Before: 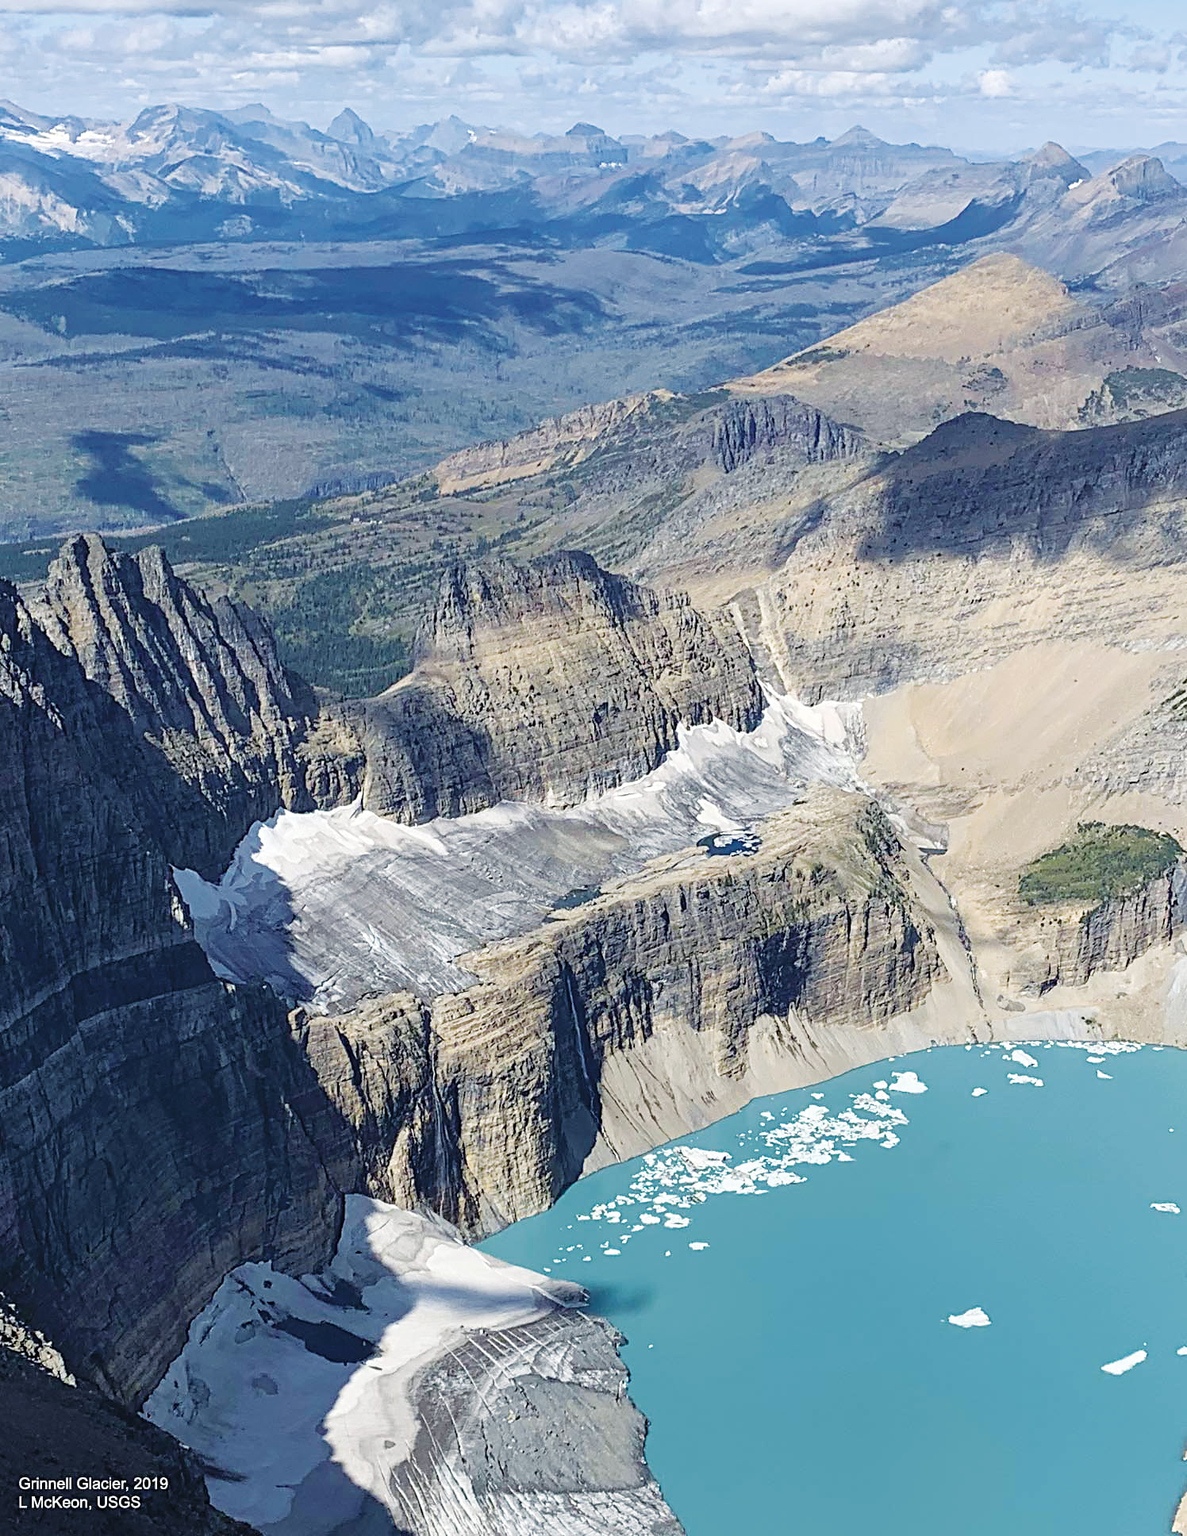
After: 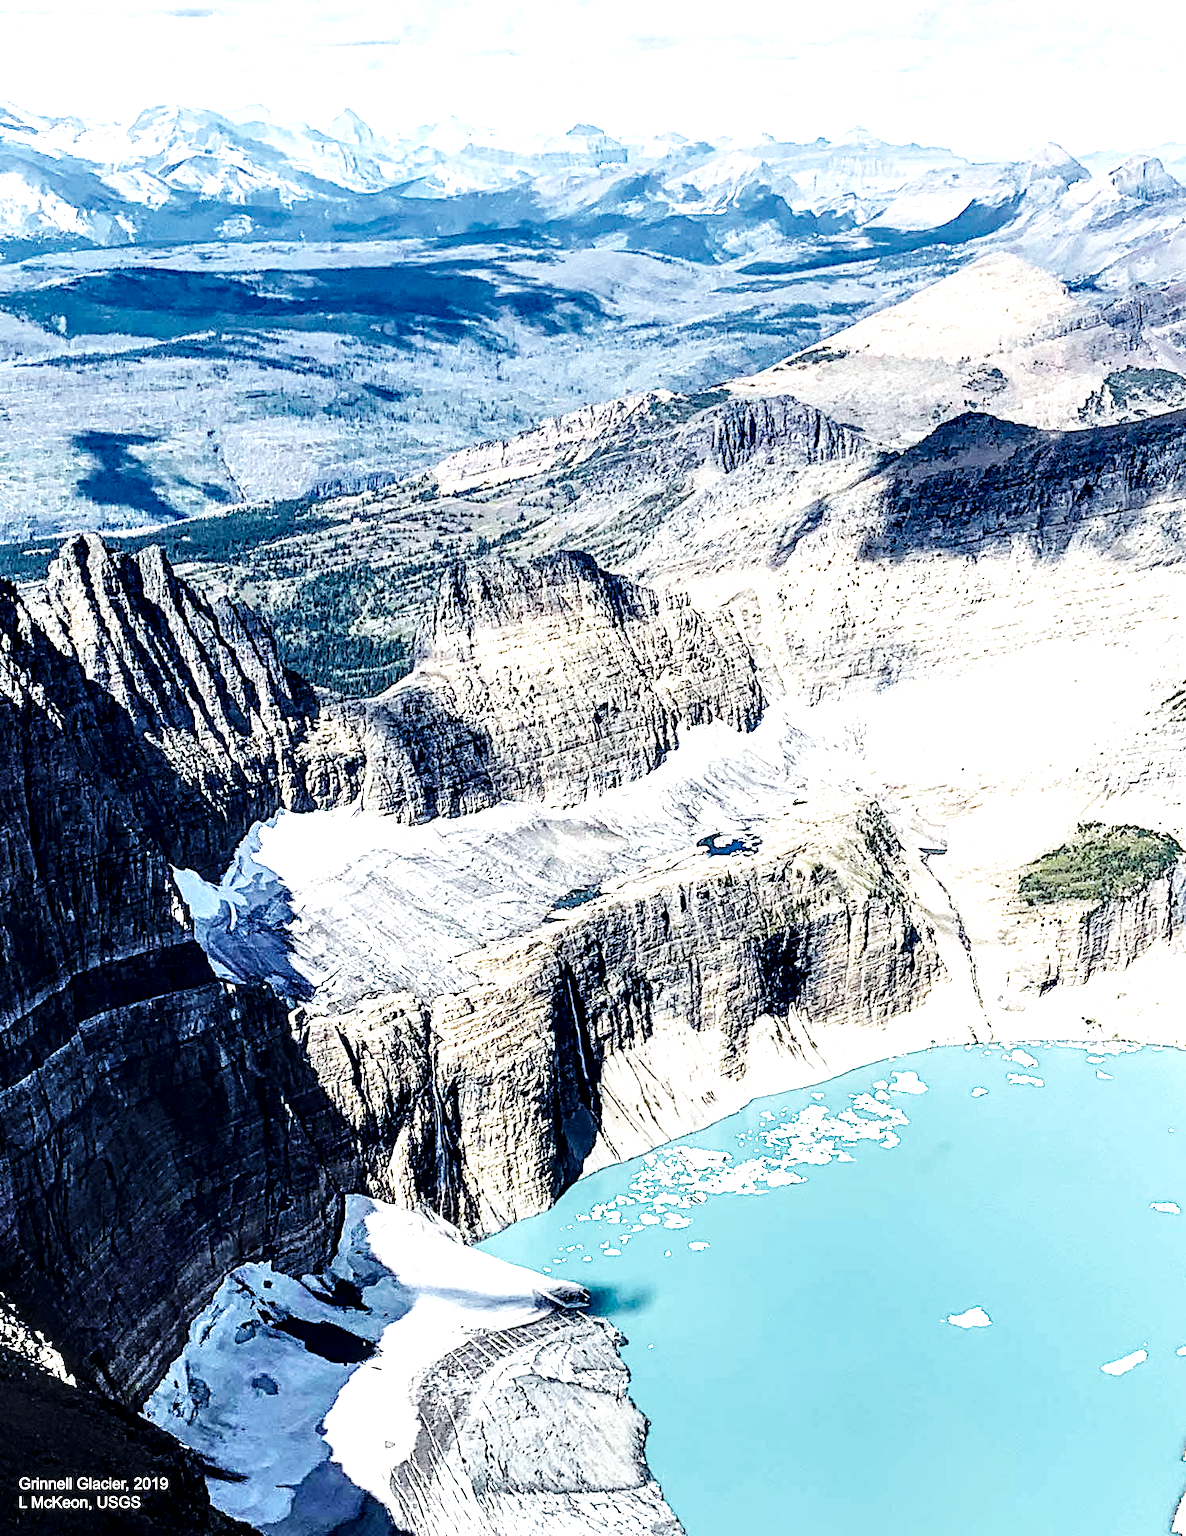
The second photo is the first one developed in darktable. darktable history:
tone equalizer: -8 EV -1.08 EV, -7 EV -1.01 EV, -6 EV -0.867 EV, -5 EV -0.578 EV, -3 EV 0.578 EV, -2 EV 0.867 EV, -1 EV 1.01 EV, +0 EV 1.08 EV, edges refinement/feathering 500, mask exposure compensation -1.57 EV, preserve details no
local contrast: highlights 80%, shadows 57%, detail 175%, midtone range 0.602
base curve: curves: ch0 [(0, 0) (0.036, 0.025) (0.121, 0.166) (0.206, 0.329) (0.605, 0.79) (1, 1)], preserve colors none
